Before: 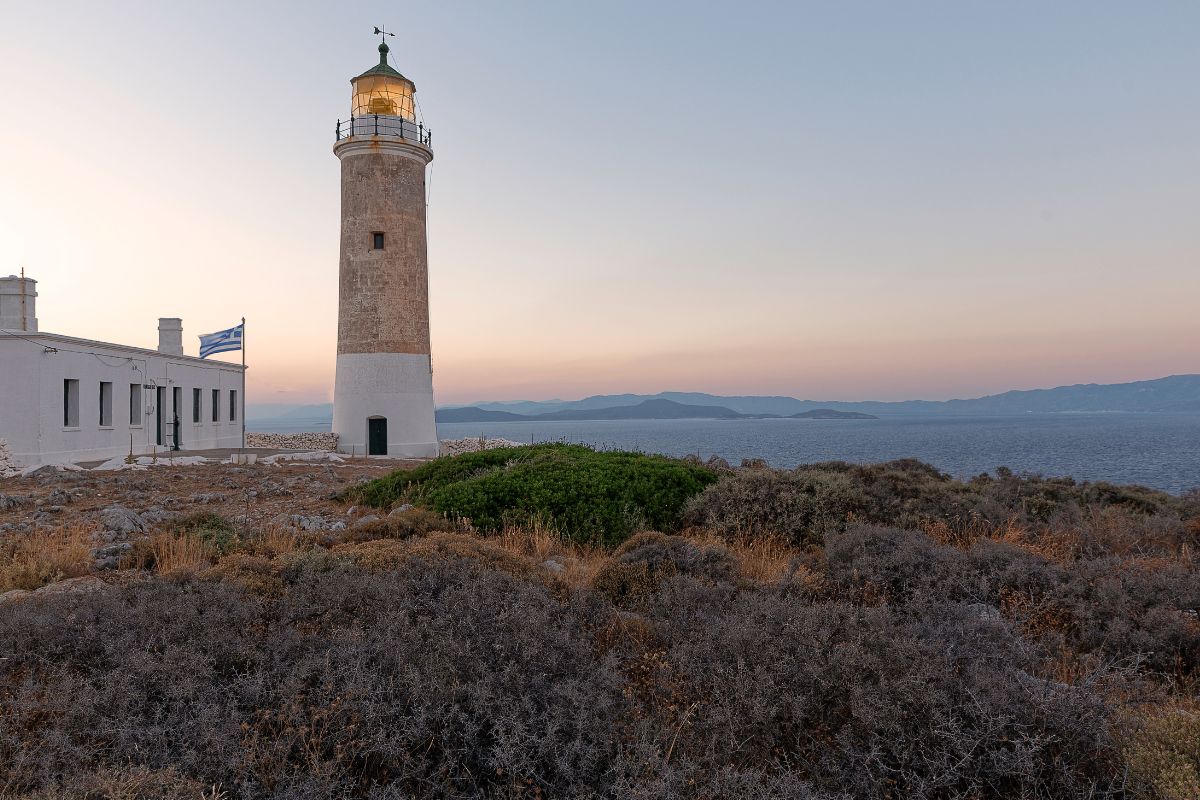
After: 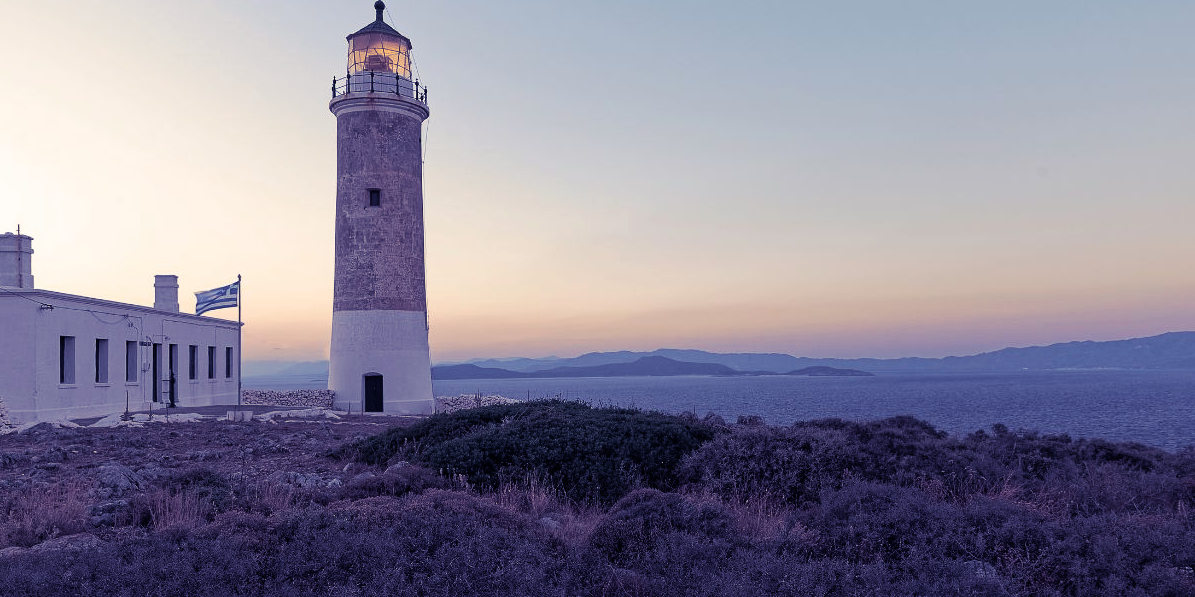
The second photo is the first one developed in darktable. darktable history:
crop: left 0.387%, top 5.469%, bottom 19.809%
split-toning: shadows › hue 242.67°, shadows › saturation 0.733, highlights › hue 45.33°, highlights › saturation 0.667, balance -53.304, compress 21.15%
